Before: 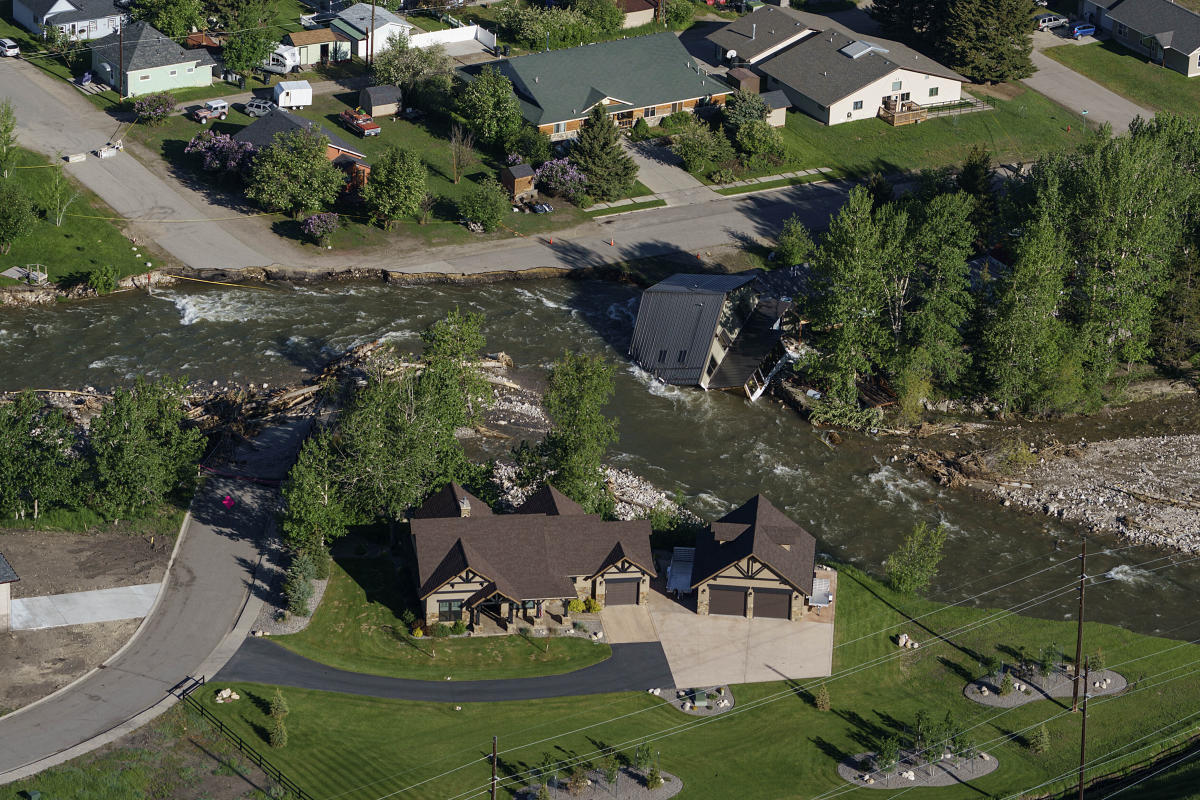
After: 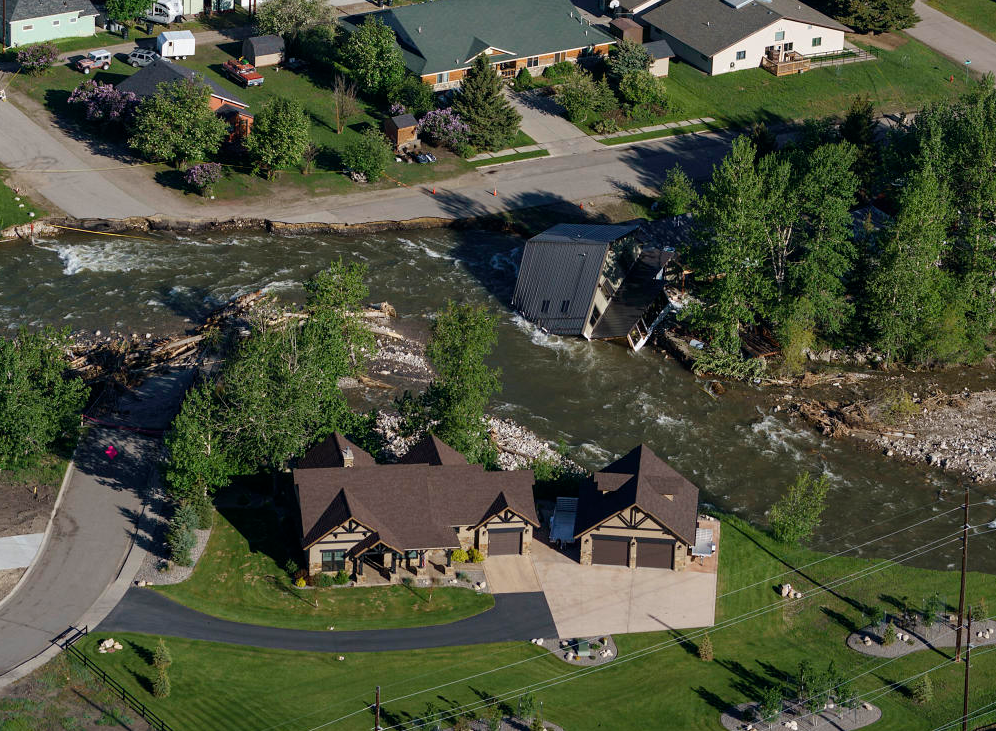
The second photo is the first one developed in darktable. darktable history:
crop: left 9.784%, top 6.311%, right 7.155%, bottom 2.265%
